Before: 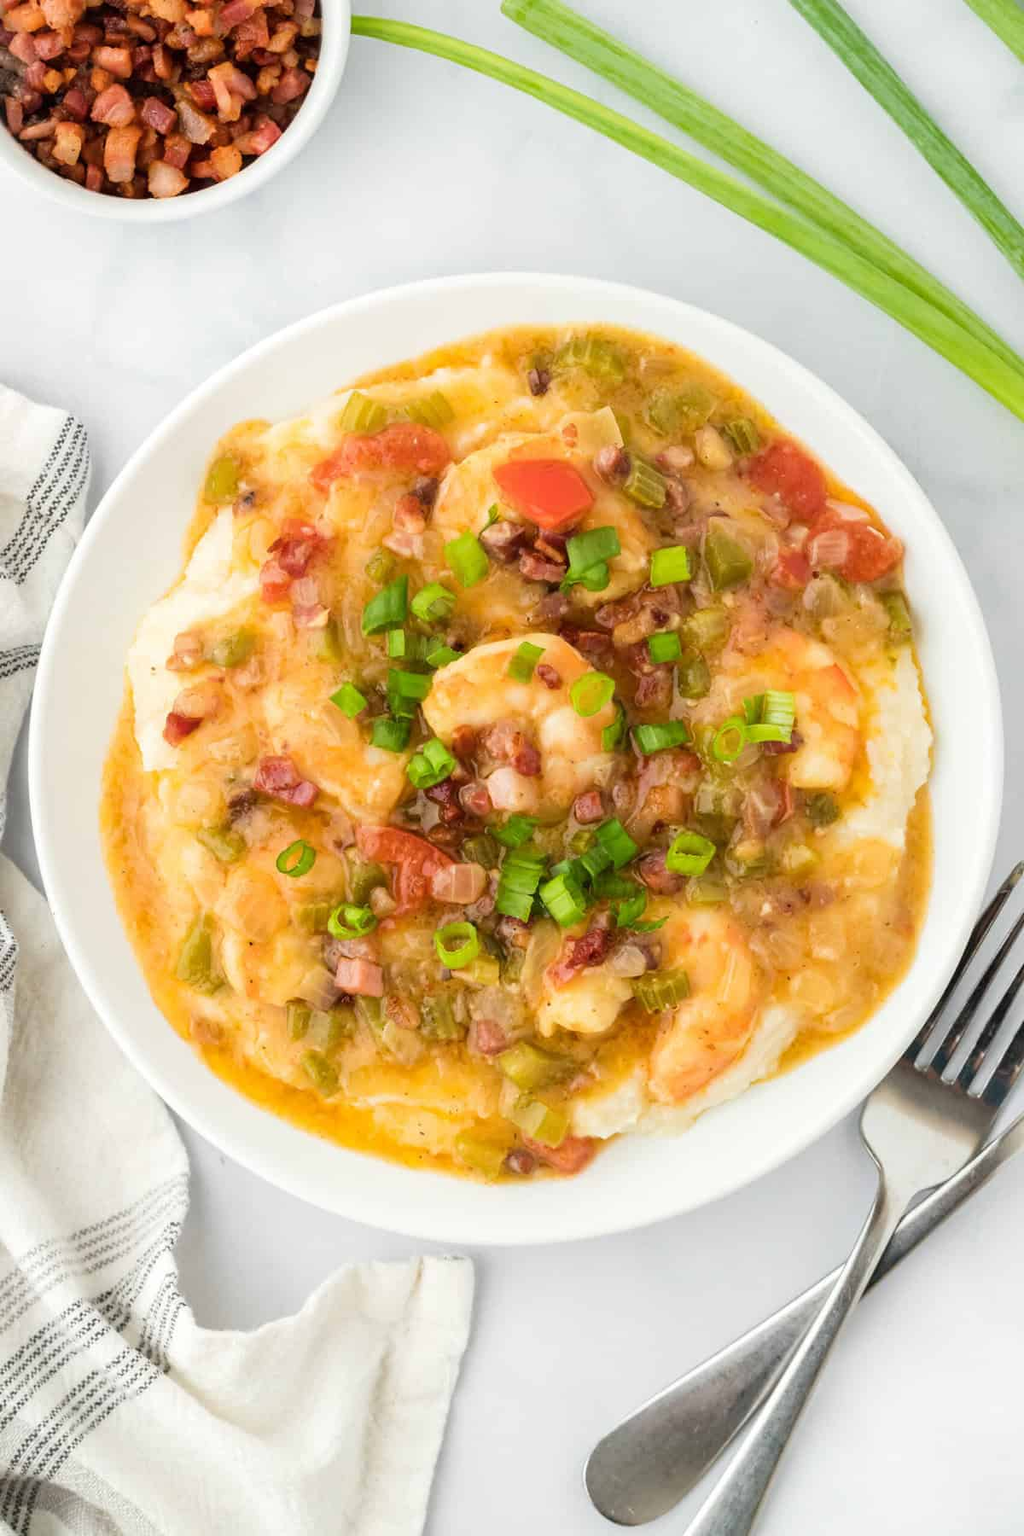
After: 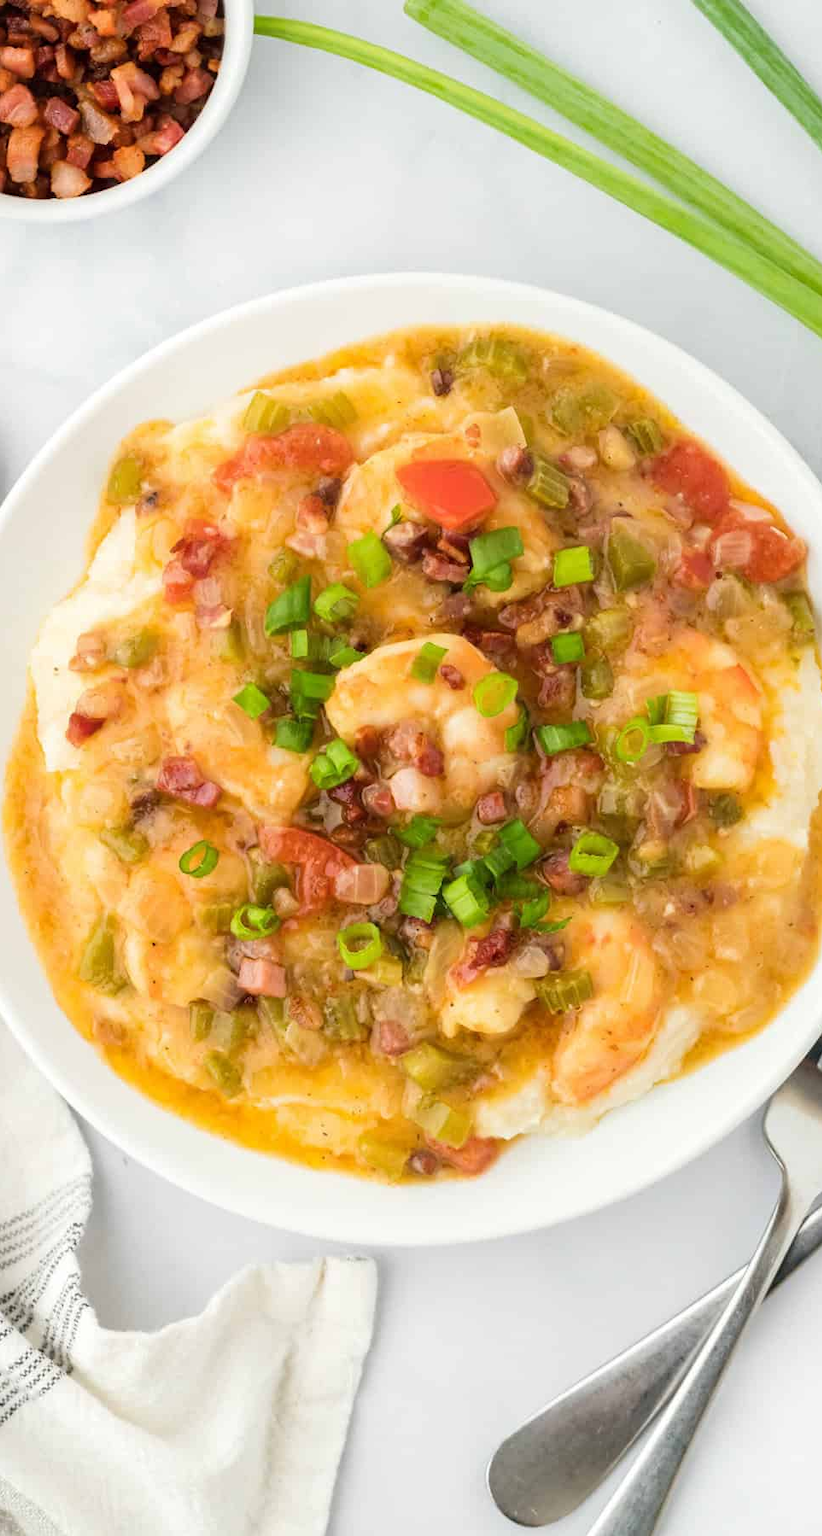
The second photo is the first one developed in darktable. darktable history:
crop and rotate: left 9.554%, right 10.169%
